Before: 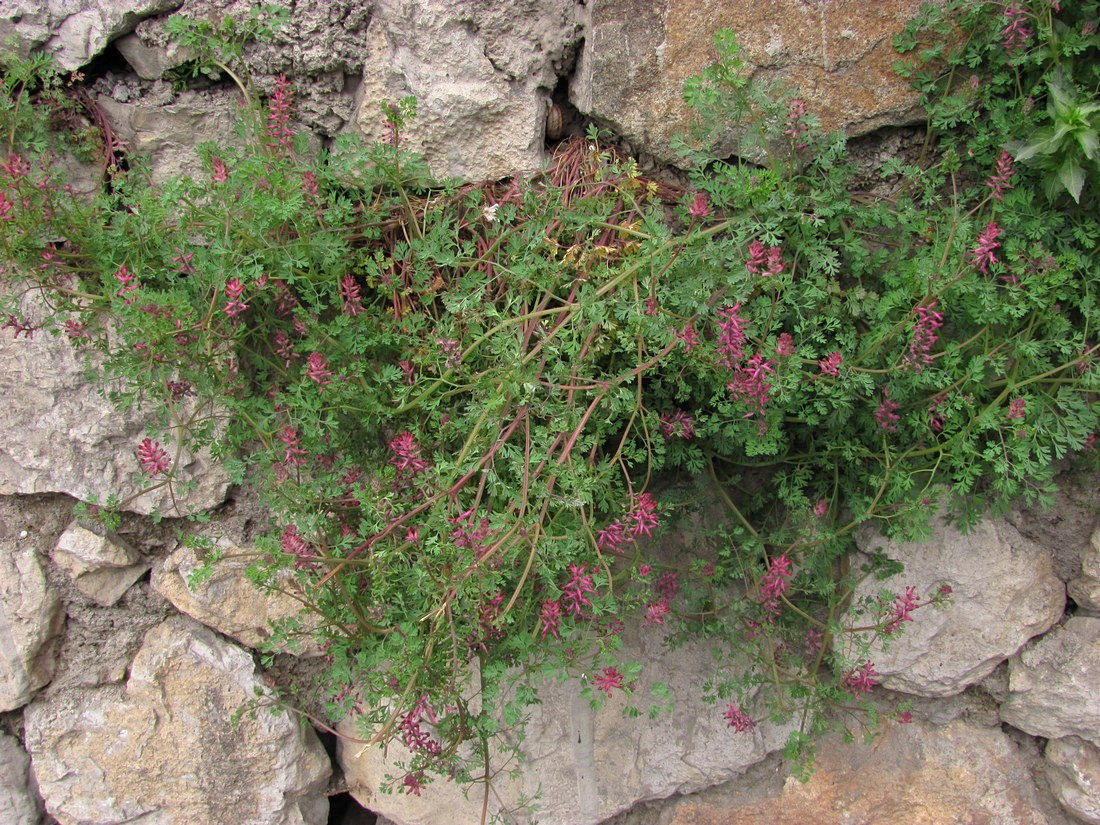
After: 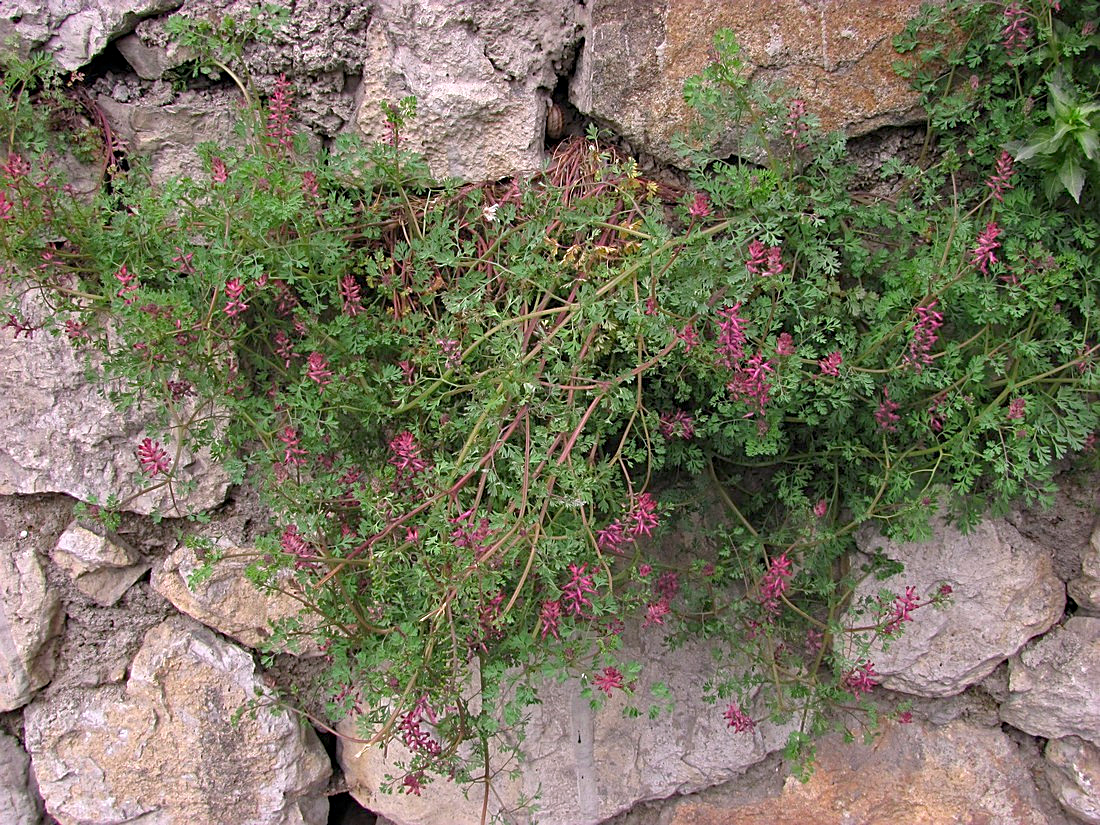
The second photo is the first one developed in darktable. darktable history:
haze removal: compatibility mode true, adaptive false
white balance: red 1.05, blue 1.072
sharpen: on, module defaults
